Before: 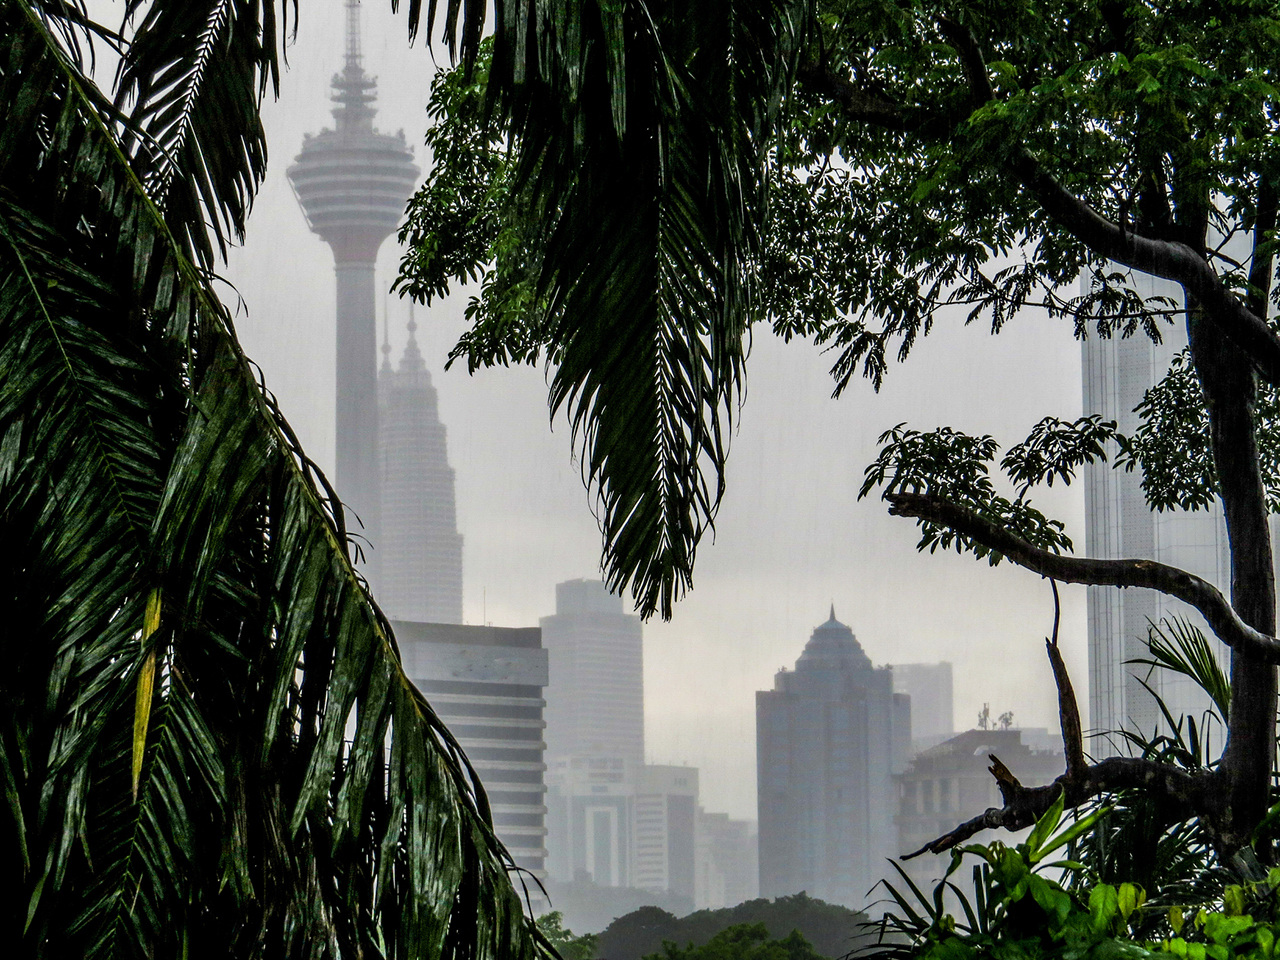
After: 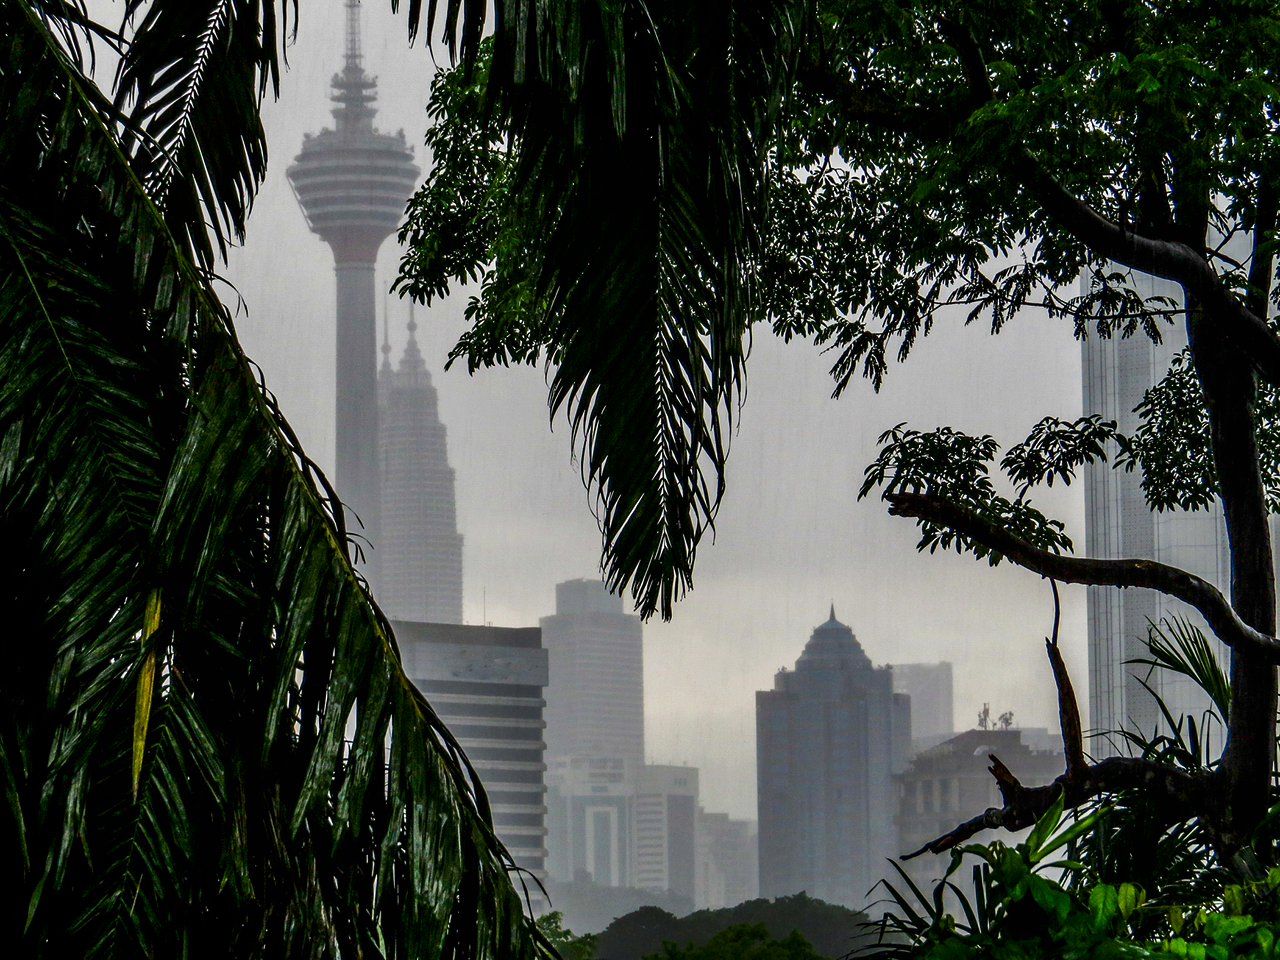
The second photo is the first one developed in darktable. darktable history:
contrast brightness saturation: brightness -0.204, saturation 0.08
local contrast: mode bilateral grid, contrast 99, coarseness 100, detail 95%, midtone range 0.2
